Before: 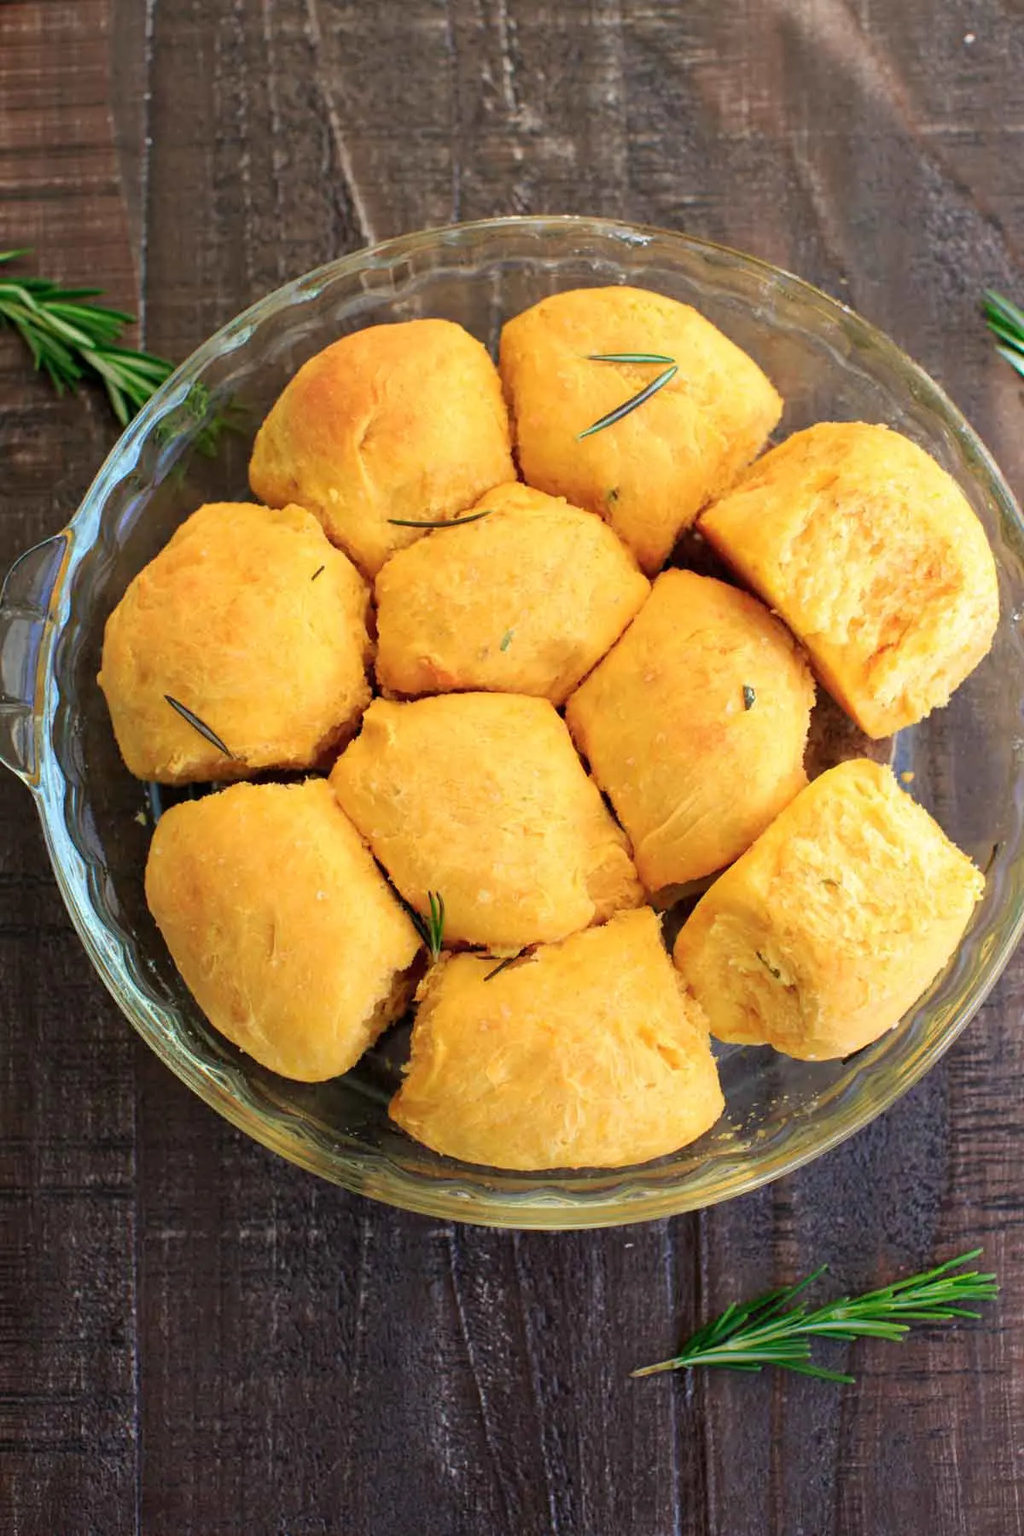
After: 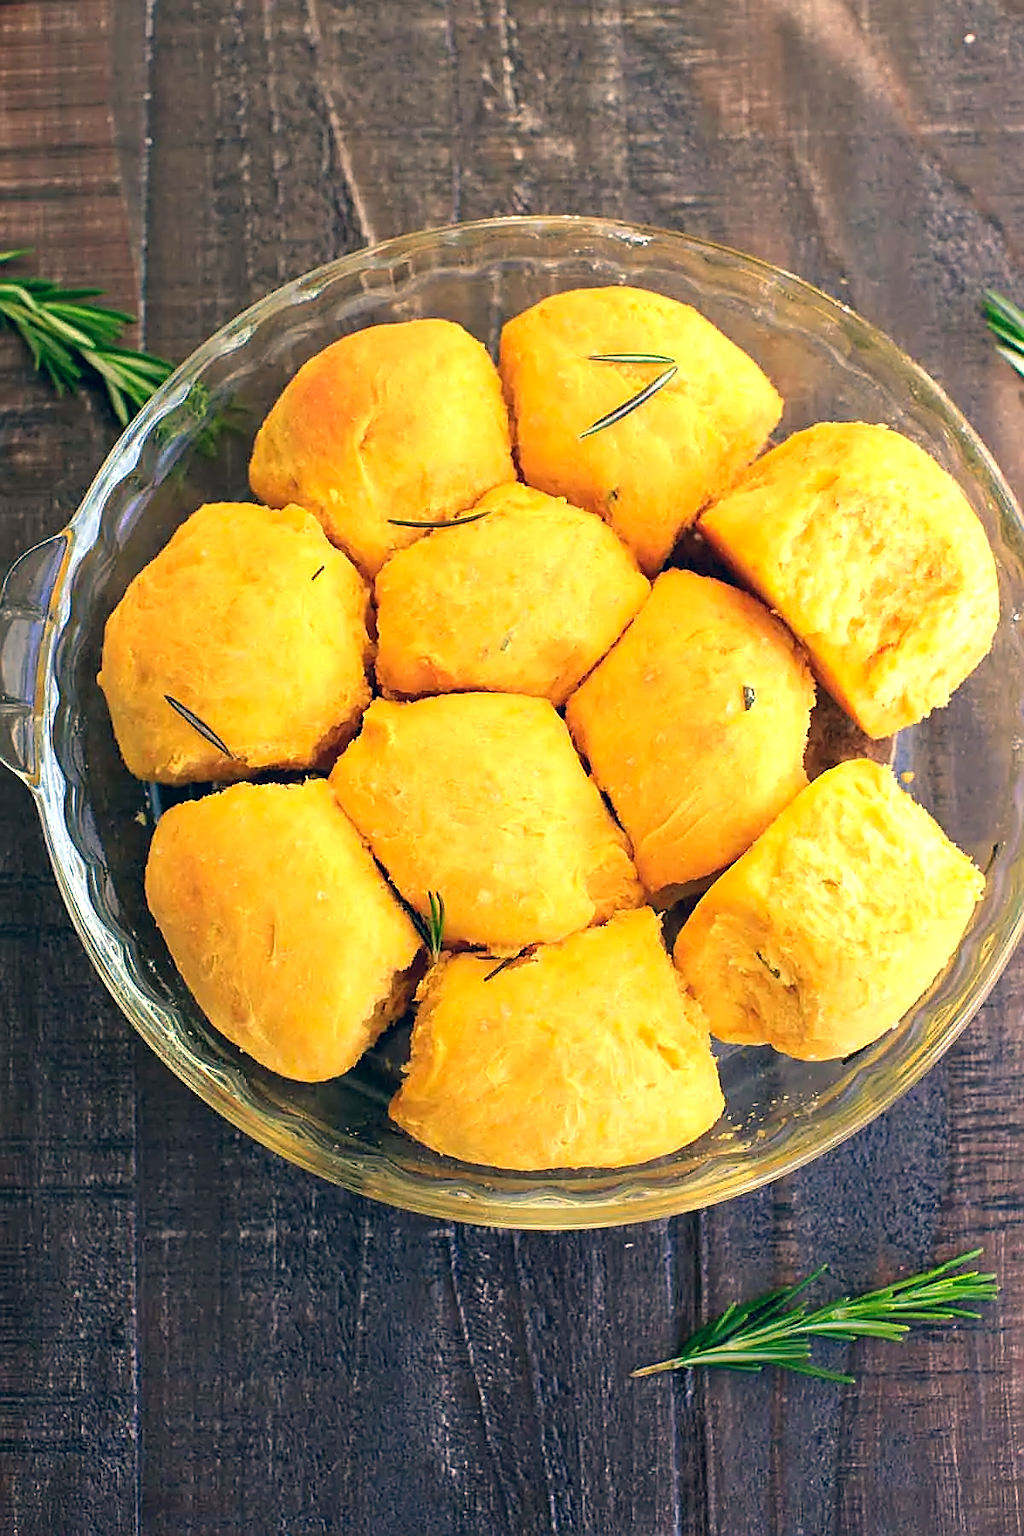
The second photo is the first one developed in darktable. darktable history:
sharpen: radius 1.427, amount 1.261, threshold 0.633
color correction: highlights a* 10.34, highlights b* 14.04, shadows a* -10.2, shadows b* -14.83
exposure: exposure 0.49 EV, compensate exposure bias true, compensate highlight preservation false
